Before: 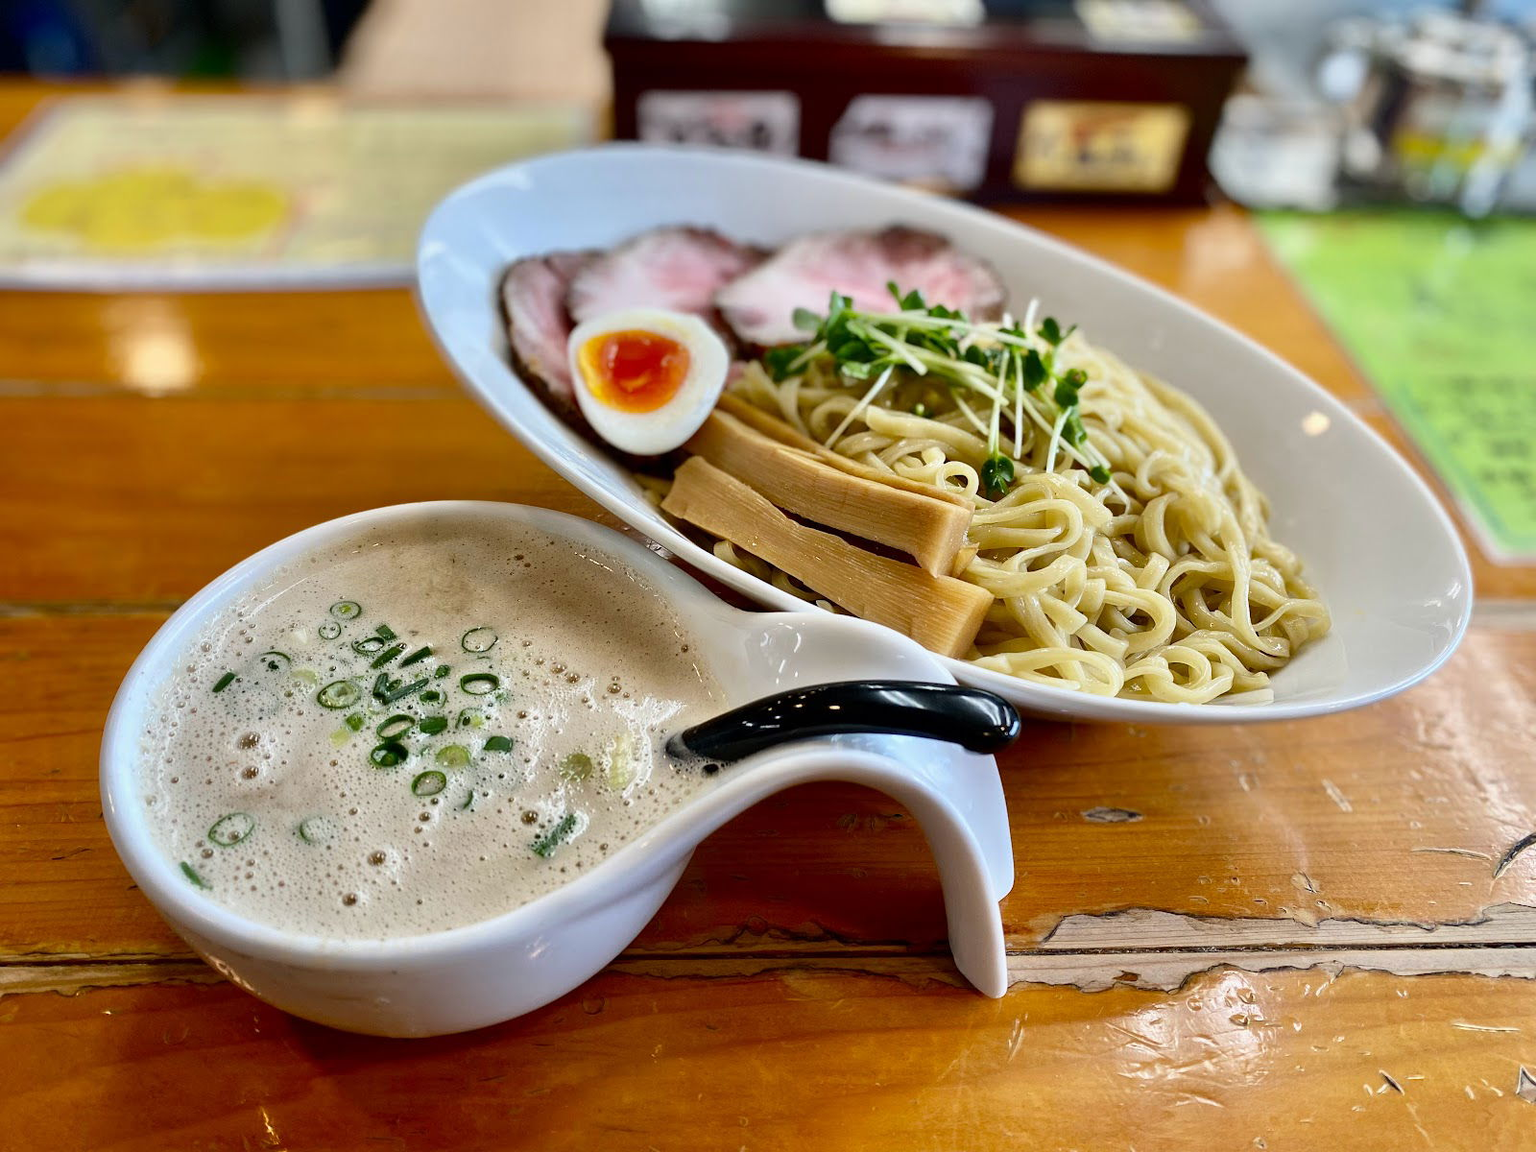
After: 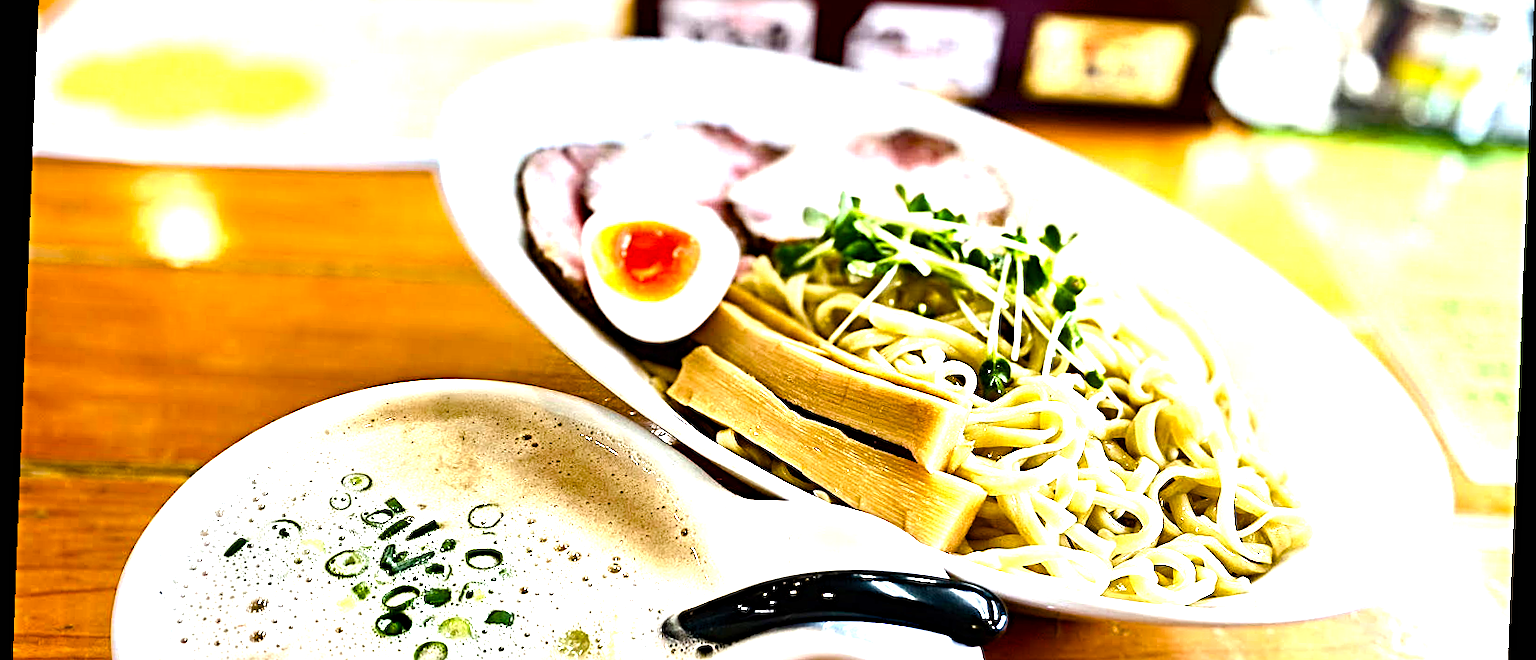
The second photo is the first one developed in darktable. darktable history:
crop and rotate: top 10.605%, bottom 33.274%
sharpen: radius 4
exposure: black level correction 0, exposure 0.5 EV, compensate highlight preservation false
color balance rgb: linear chroma grading › shadows -2.2%, linear chroma grading › highlights -15%, linear chroma grading › global chroma -10%, linear chroma grading › mid-tones -10%, perceptual saturation grading › global saturation 45%, perceptual saturation grading › highlights -50%, perceptual saturation grading › shadows 30%, perceptual brilliance grading › global brilliance 18%, global vibrance 45%
rotate and perspective: rotation 2.27°, automatic cropping off
tone equalizer: -8 EV -0.75 EV, -7 EV -0.7 EV, -6 EV -0.6 EV, -5 EV -0.4 EV, -3 EV 0.4 EV, -2 EV 0.6 EV, -1 EV 0.7 EV, +0 EV 0.75 EV, edges refinement/feathering 500, mask exposure compensation -1.57 EV, preserve details no
